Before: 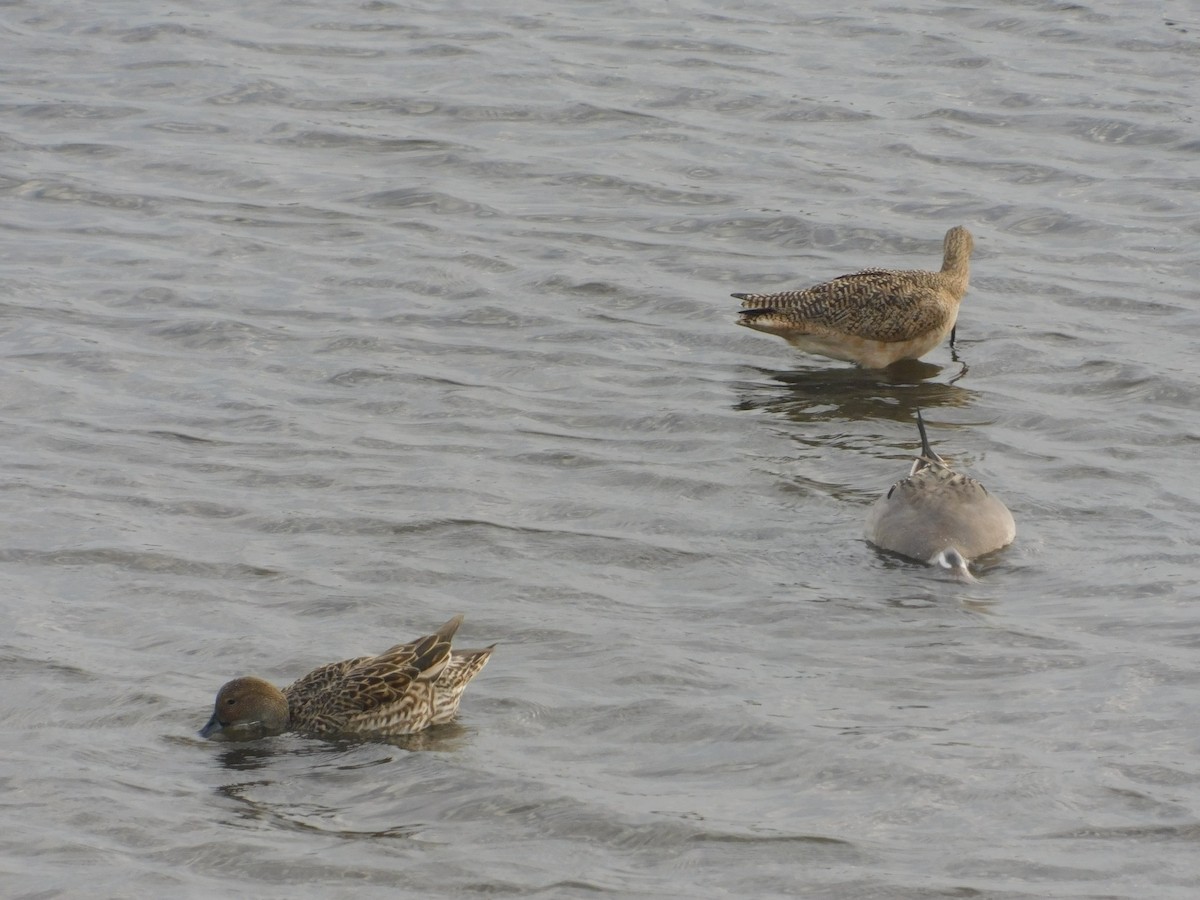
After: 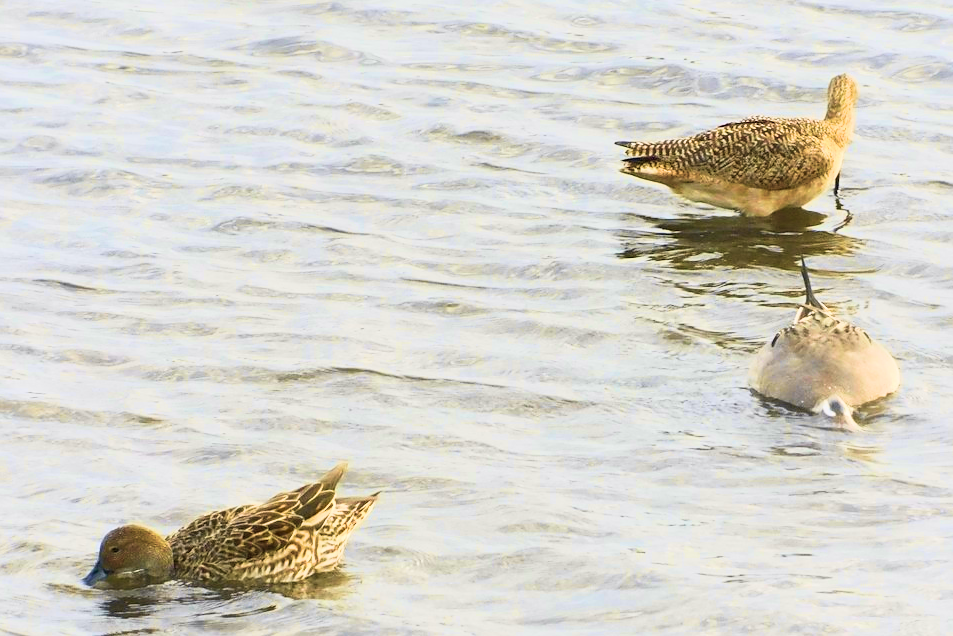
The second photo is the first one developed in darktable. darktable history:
crop: left 9.712%, top 16.928%, right 10.845%, bottom 12.332%
velvia: strength 74%
contrast brightness saturation: contrast 0.24, brightness 0.26, saturation 0.39
sharpen: radius 1.864, amount 0.398, threshold 1.271
tone curve: curves: ch0 [(0, 0.013) (0.054, 0.018) (0.205, 0.191) (0.289, 0.292) (0.39, 0.424) (0.493, 0.551) (0.647, 0.752) (0.778, 0.895) (1, 0.998)]; ch1 [(0, 0) (0.385, 0.343) (0.439, 0.415) (0.494, 0.495) (0.501, 0.501) (0.51, 0.509) (0.54, 0.546) (0.586, 0.606) (0.66, 0.701) (0.783, 0.804) (1, 1)]; ch2 [(0, 0) (0.32, 0.281) (0.403, 0.399) (0.441, 0.428) (0.47, 0.469) (0.498, 0.496) (0.524, 0.538) (0.566, 0.579) (0.633, 0.665) (0.7, 0.711) (1, 1)], color space Lab, independent channels, preserve colors none
